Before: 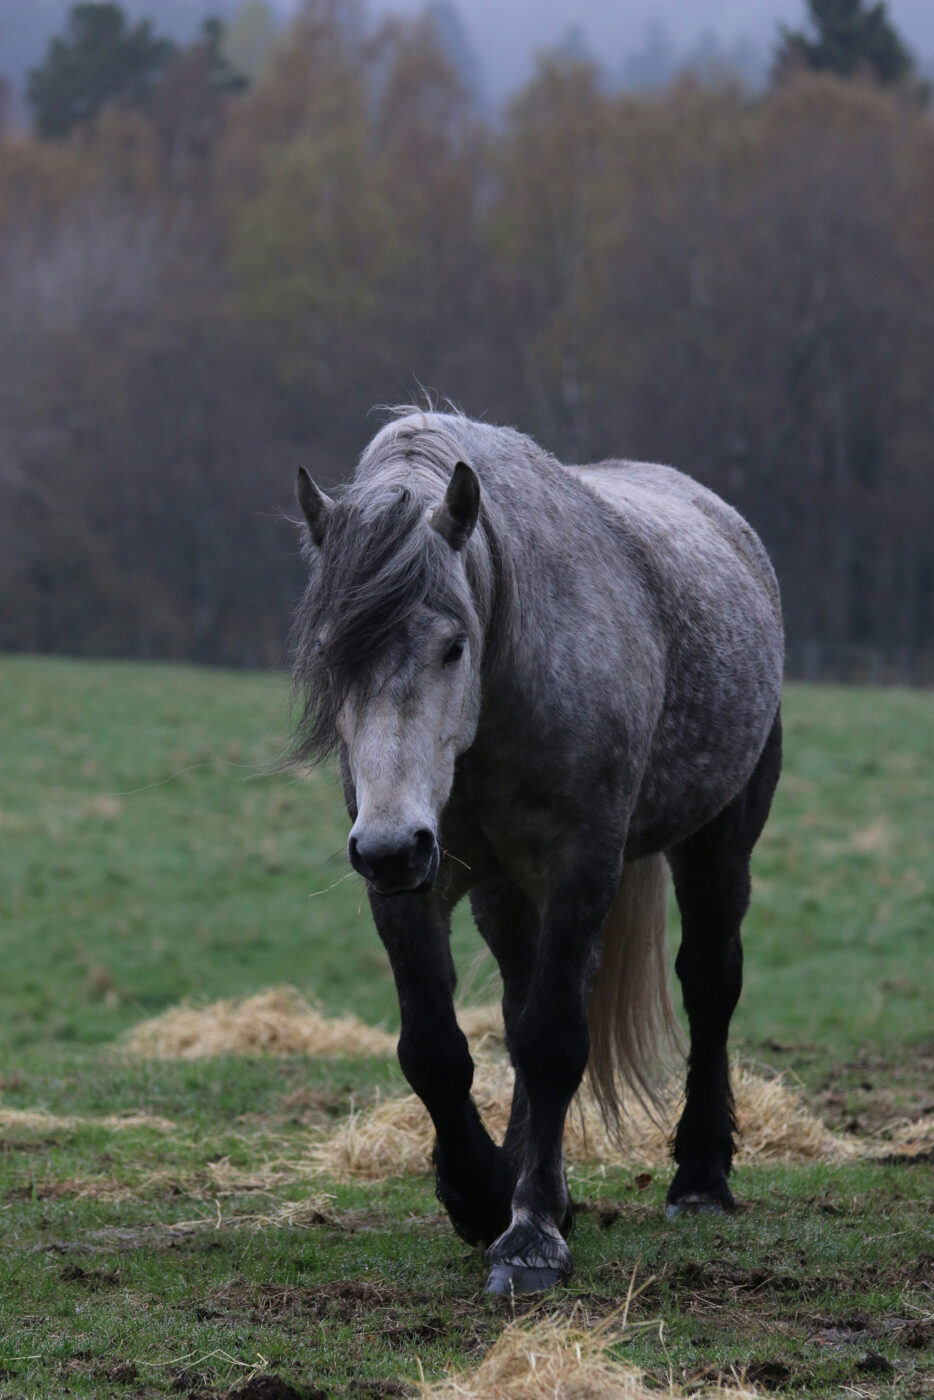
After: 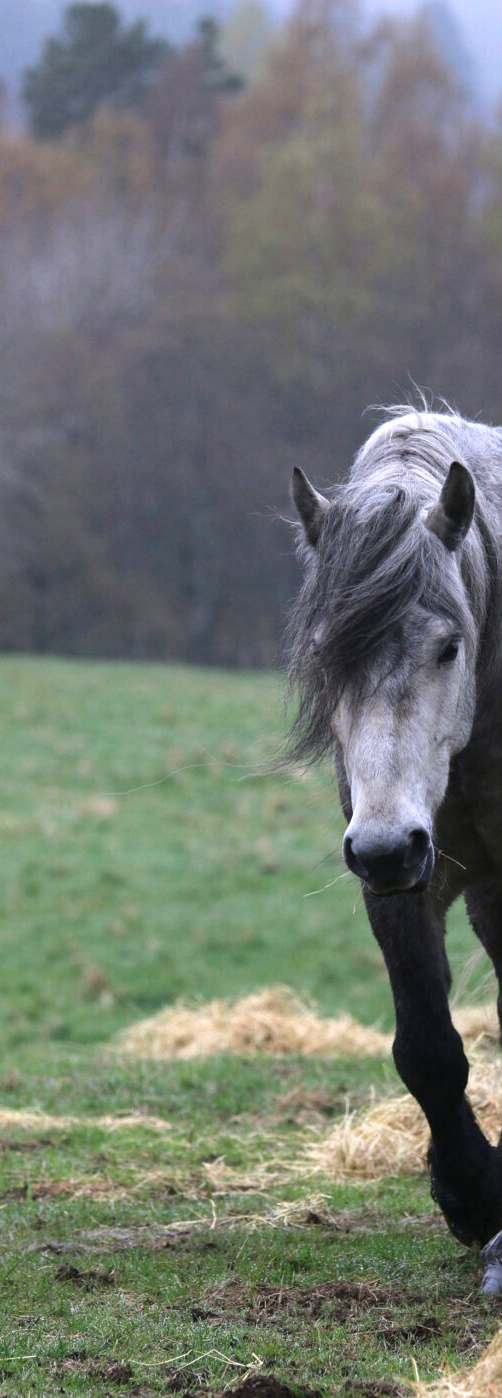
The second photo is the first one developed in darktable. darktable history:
exposure: black level correction 0, exposure 0.9 EV, compensate highlight preservation false
color balance: on, module defaults
crop: left 0.587%, right 45.588%, bottom 0.086%
